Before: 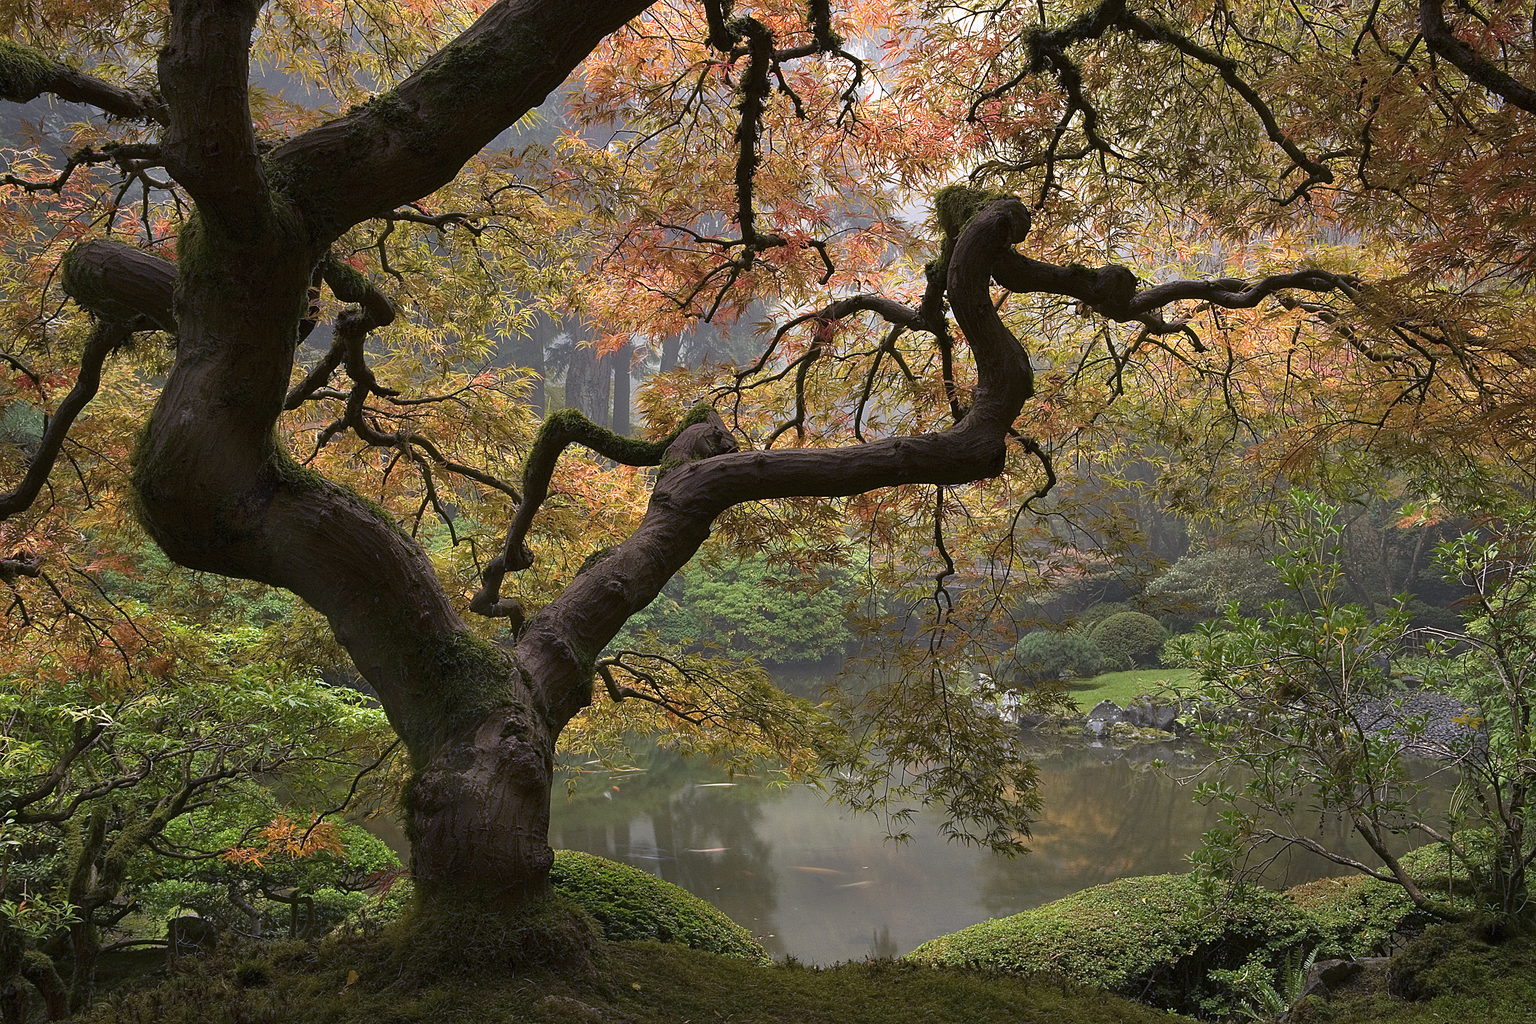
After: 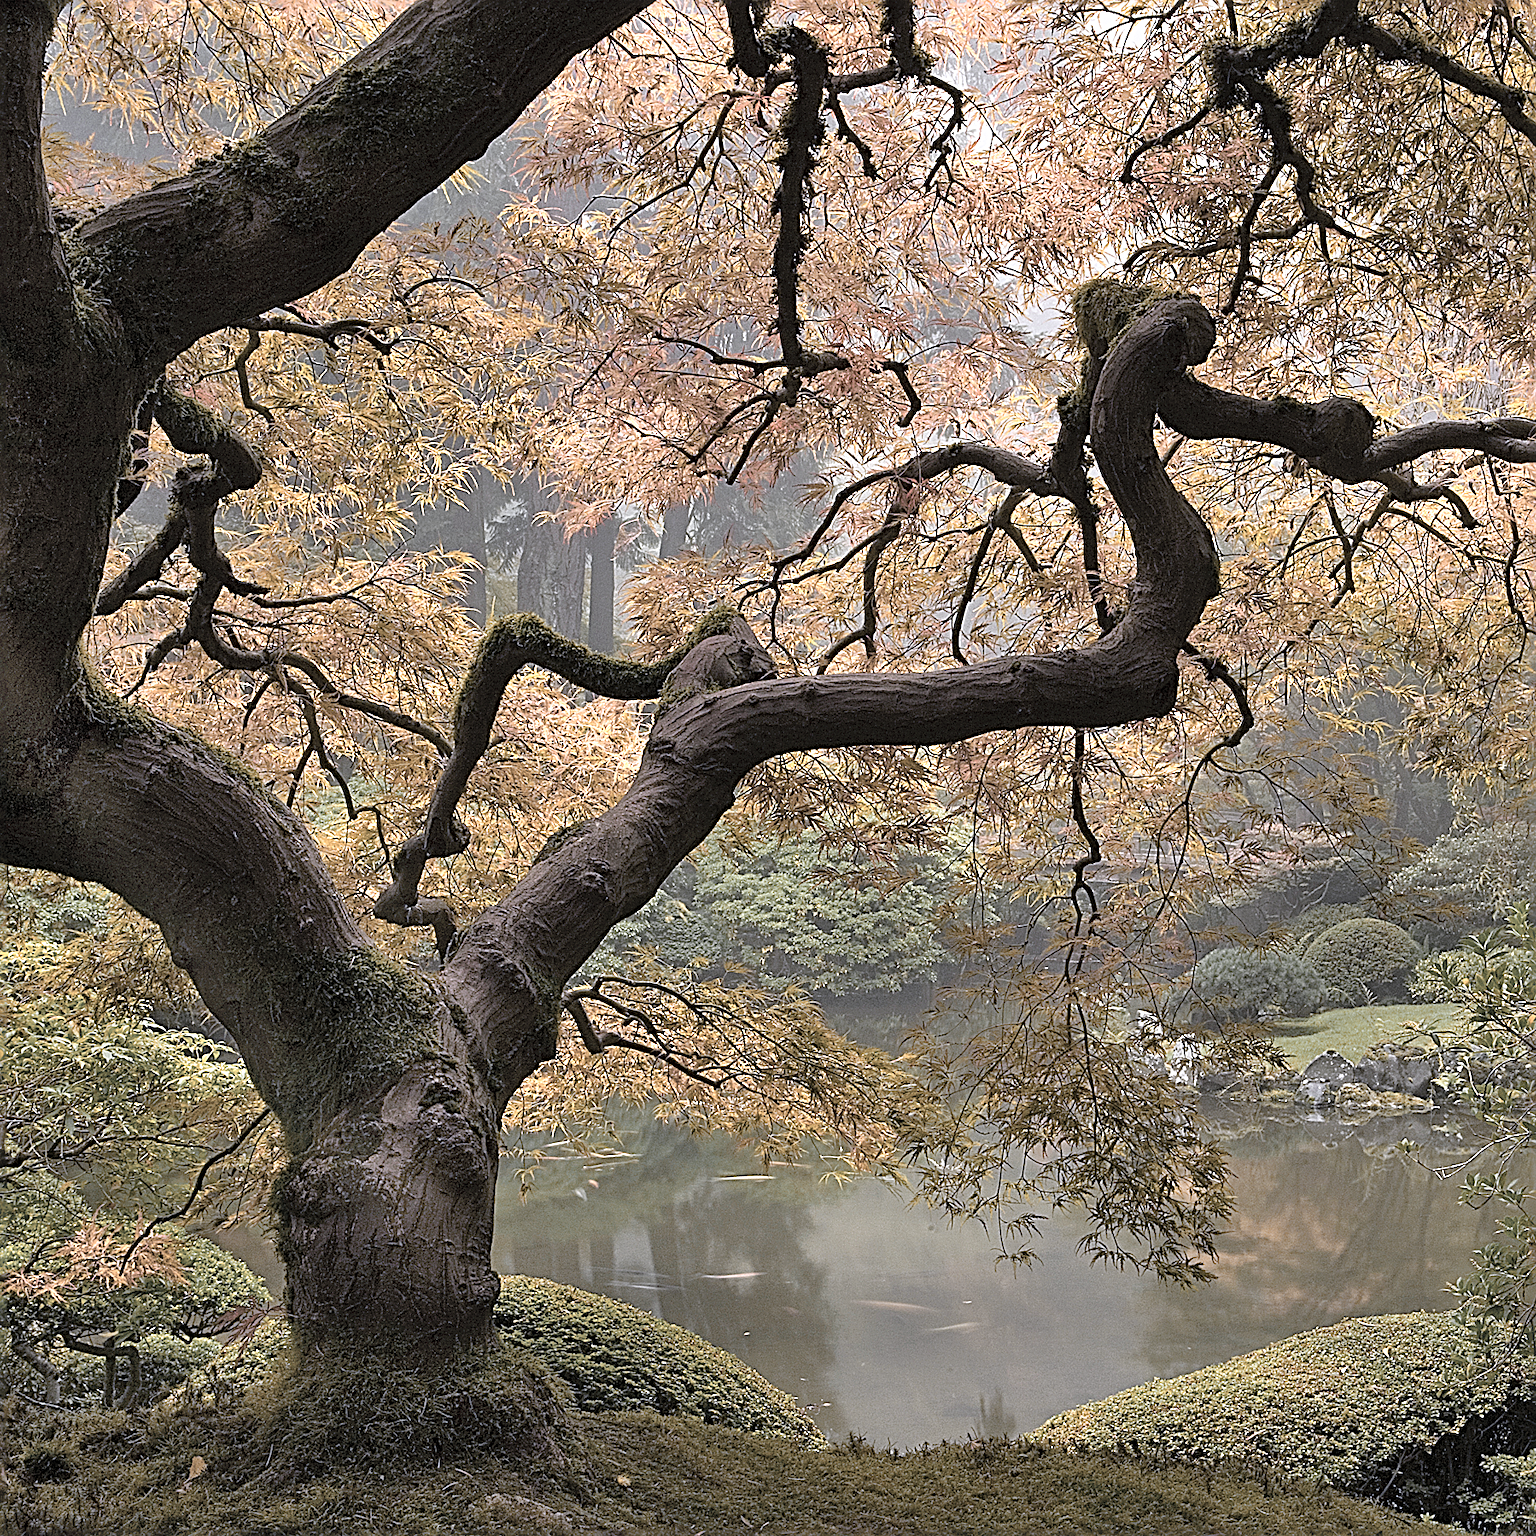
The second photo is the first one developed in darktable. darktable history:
shadows and highlights: highlights color adjustment 49.32%, low approximation 0.01, soften with gaussian
contrast brightness saturation: brightness 0.182, saturation -0.517
color zones: curves: ch0 [(0.009, 0.528) (0.136, 0.6) (0.255, 0.586) (0.39, 0.528) (0.522, 0.584) (0.686, 0.736) (0.849, 0.561)]; ch1 [(0.045, 0.781) (0.14, 0.416) (0.257, 0.695) (0.442, 0.032) (0.738, 0.338) (0.818, 0.632) (0.891, 0.741) (1, 0.704)]; ch2 [(0, 0.667) (0.141, 0.52) (0.26, 0.37) (0.474, 0.432) (0.743, 0.286)]
crop and rotate: left 14.406%, right 18.93%
sharpen: radius 3.04, amount 0.767
